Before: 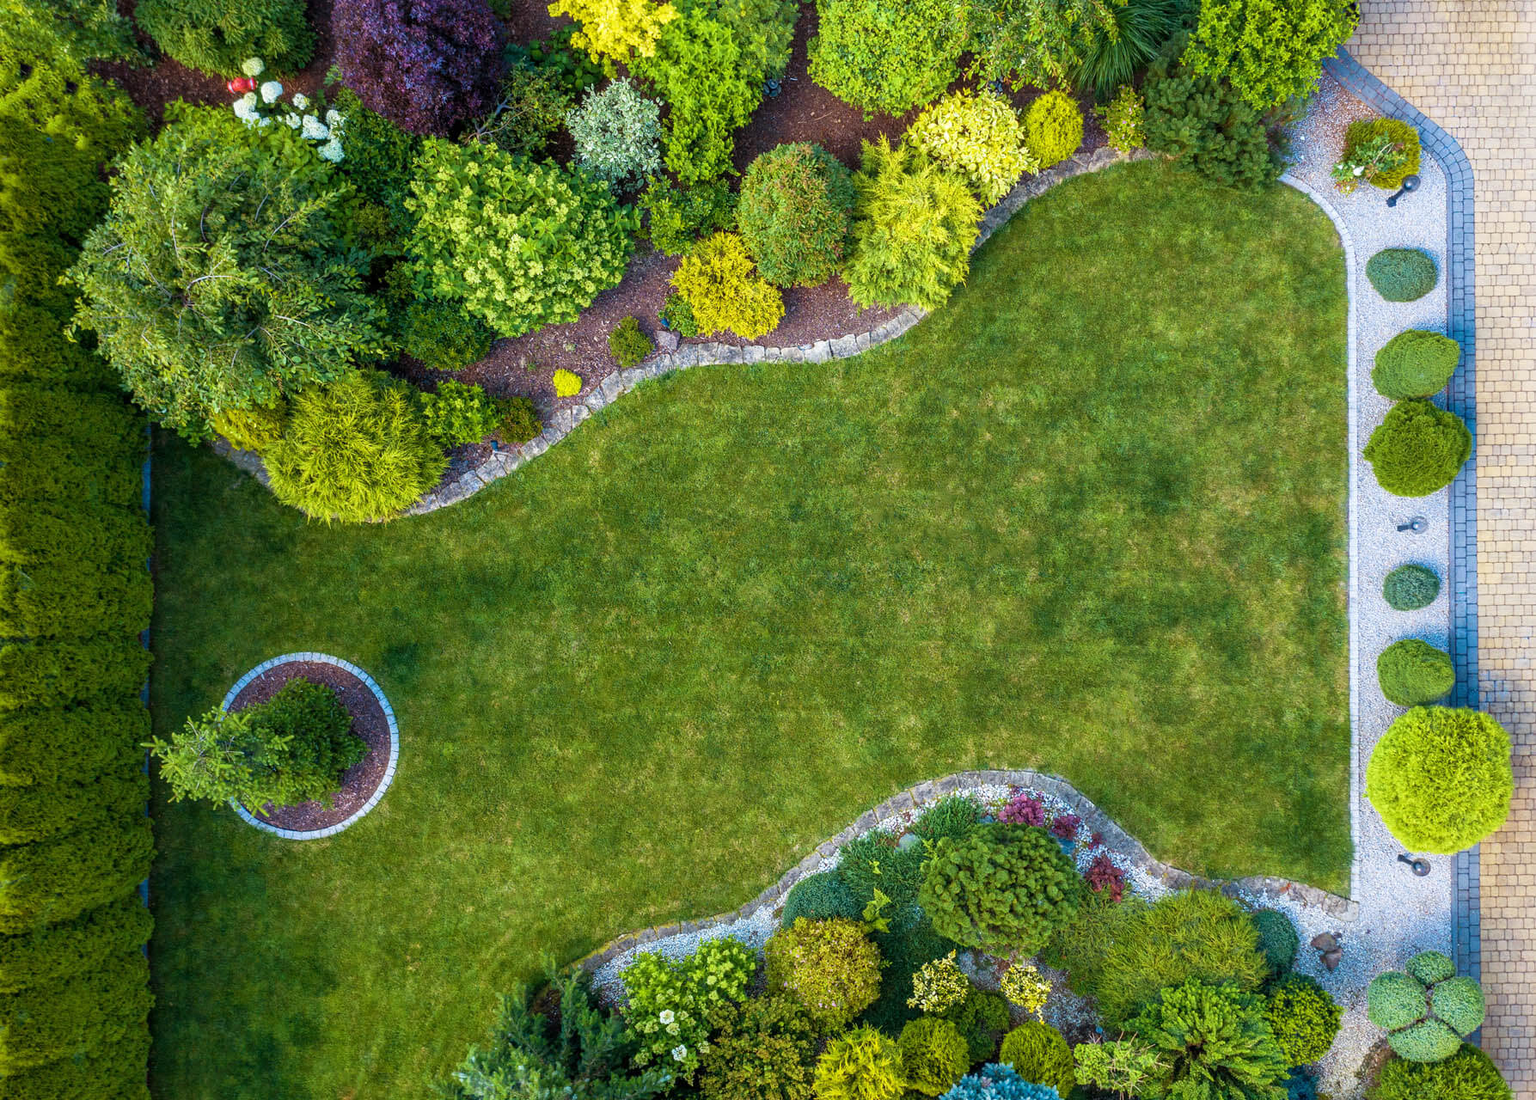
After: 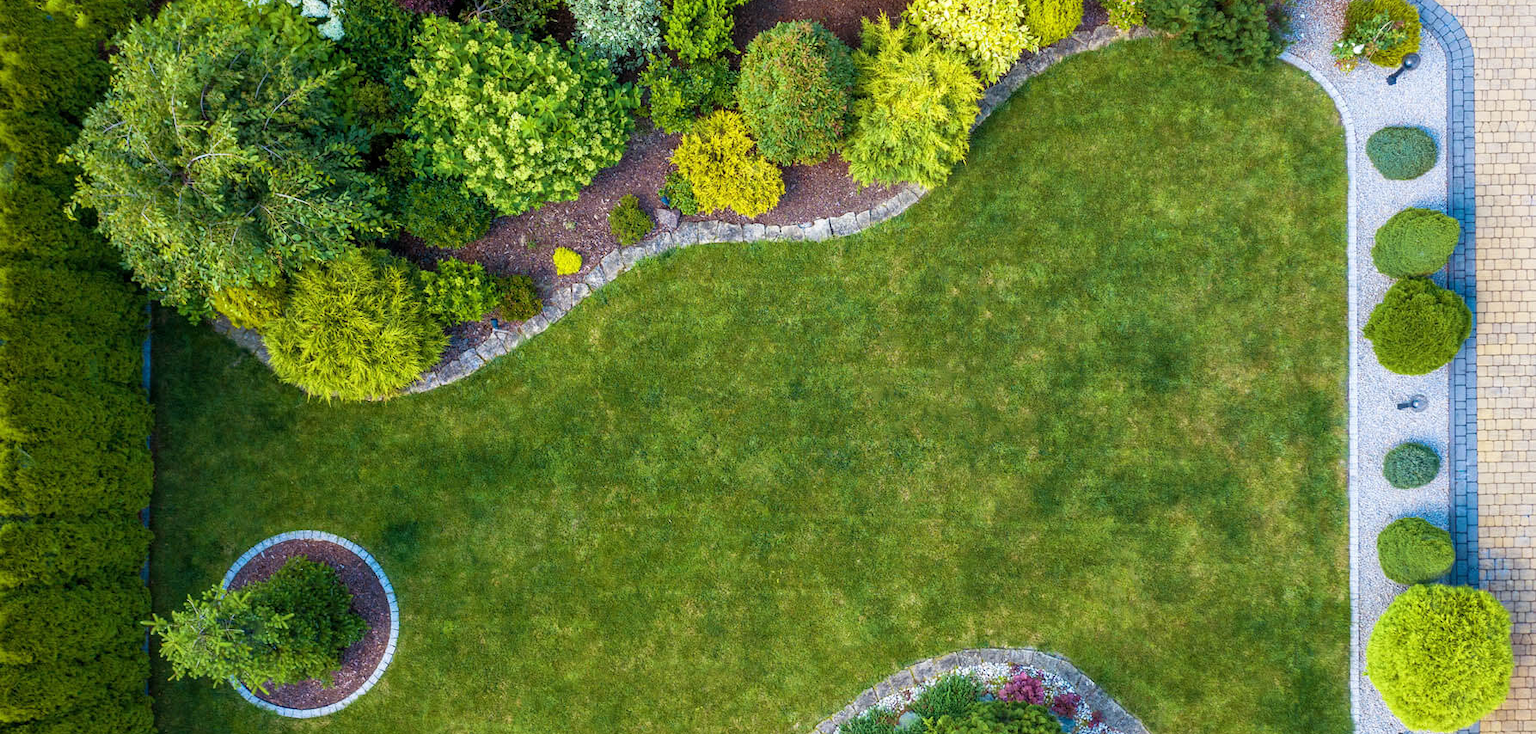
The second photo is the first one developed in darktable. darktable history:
crop: top 11.161%, bottom 22.047%
